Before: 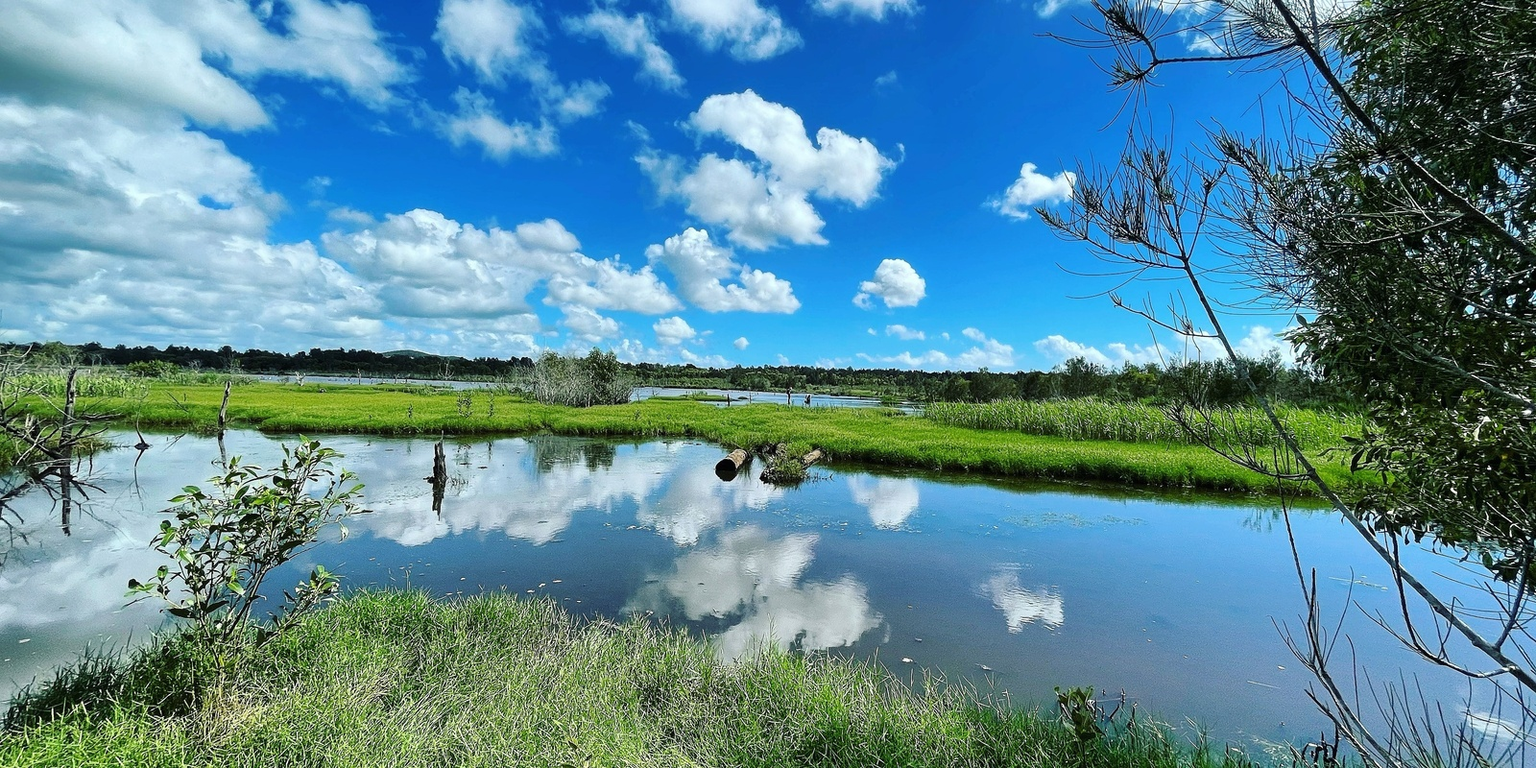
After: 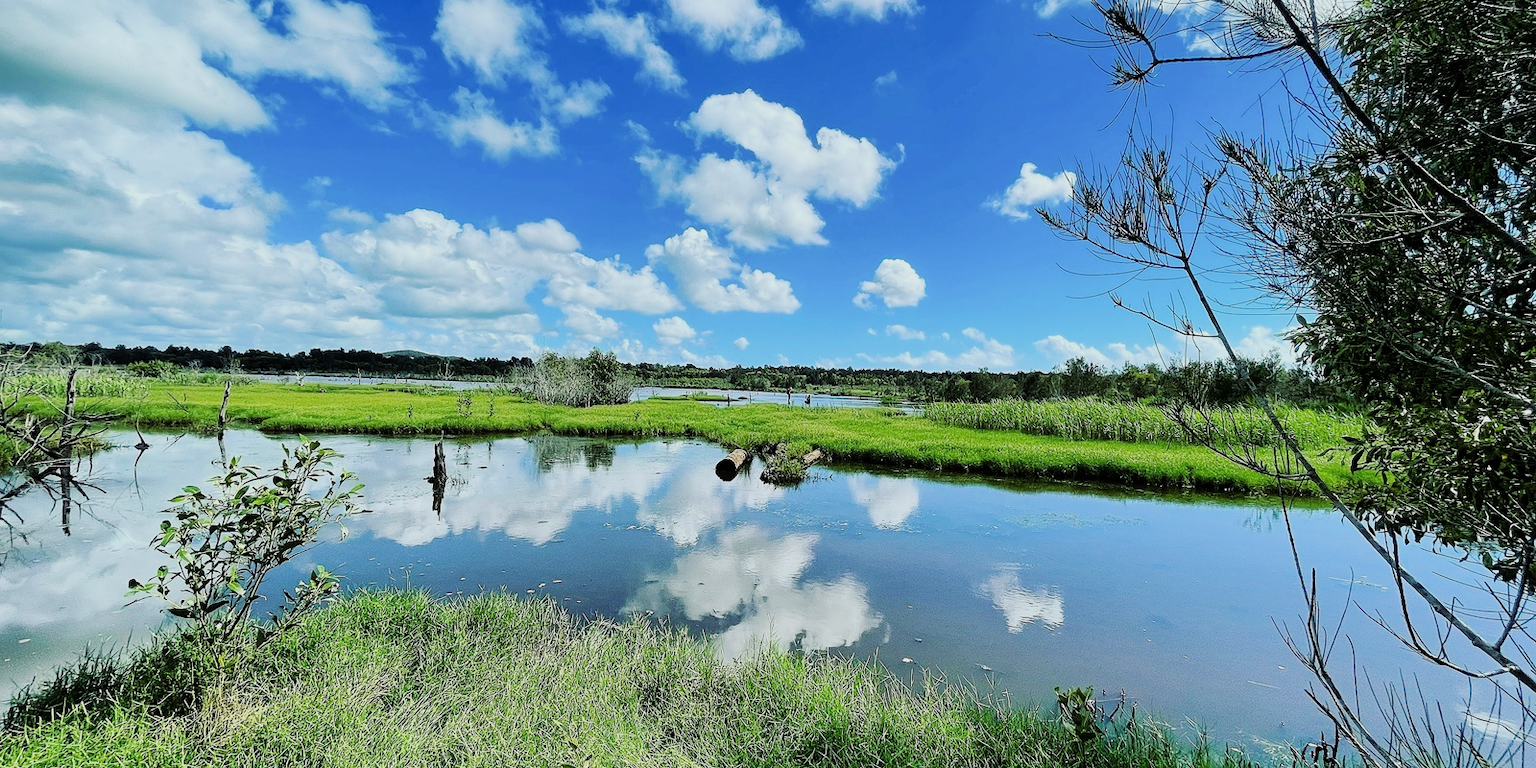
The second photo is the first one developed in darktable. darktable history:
exposure: black level correction 0, exposure 0.5 EV, compensate highlight preservation false
filmic rgb: black relative exposure -7.65 EV, white relative exposure 4.56 EV, hardness 3.61, contrast 1.05
